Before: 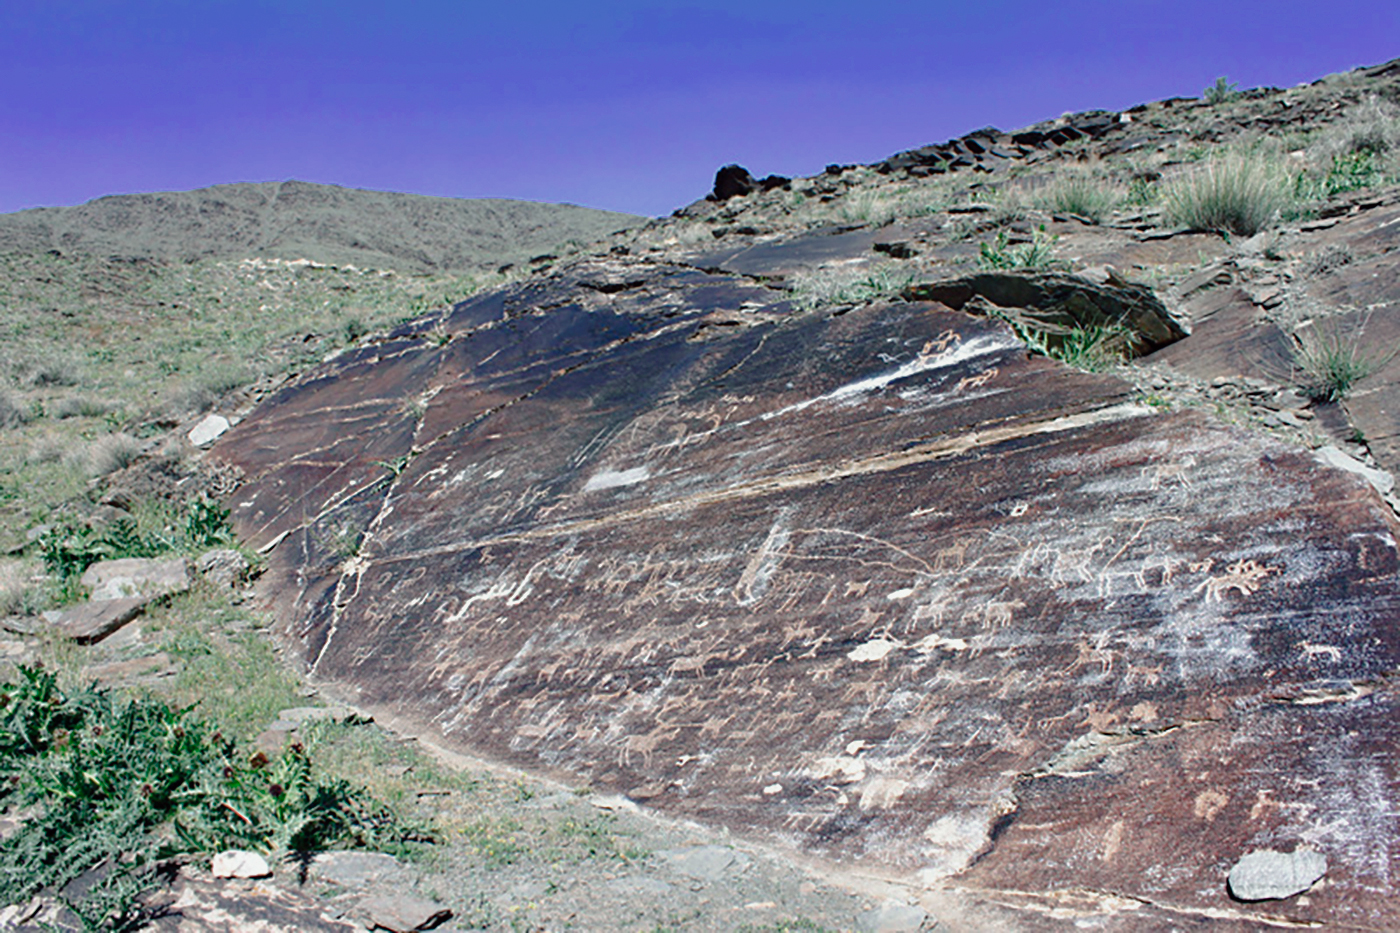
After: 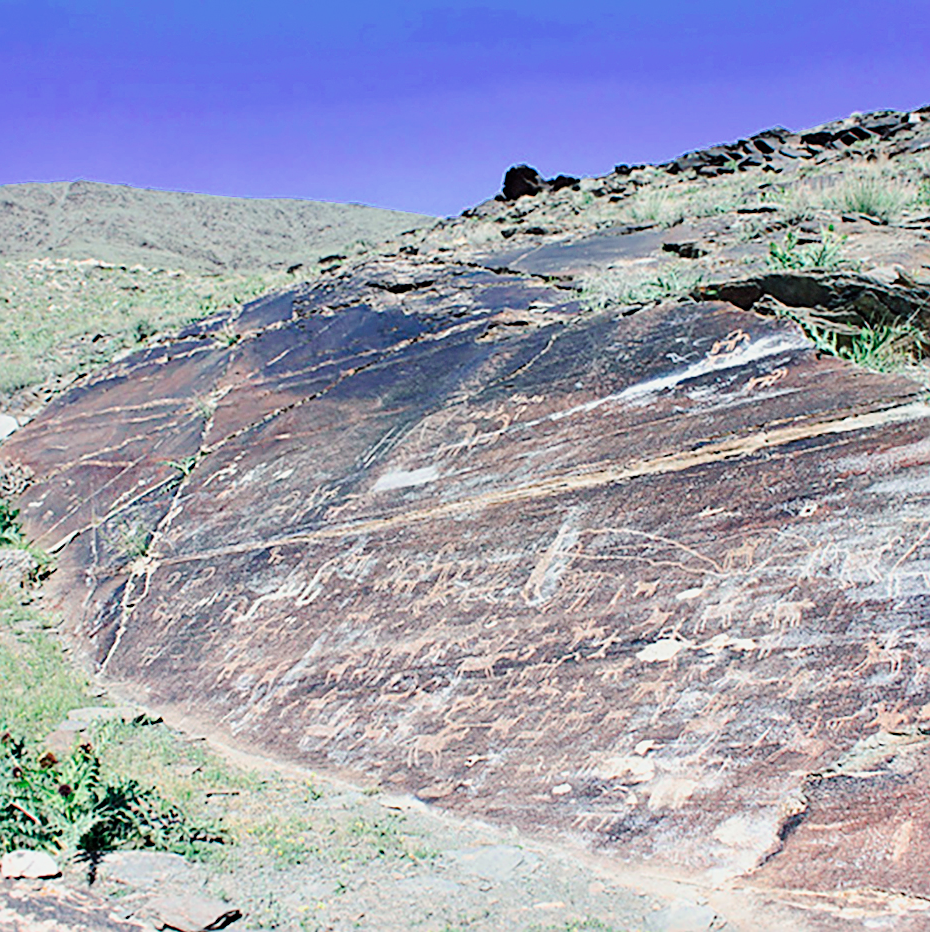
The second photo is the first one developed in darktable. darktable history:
sharpen: on, module defaults
filmic rgb: black relative exposure -7.65 EV, white relative exposure 4.56 EV, hardness 3.61, contrast 0.987, color science v6 (2022)
exposure: exposure 1.158 EV, compensate highlight preservation false
crop and rotate: left 15.172%, right 18.367%
